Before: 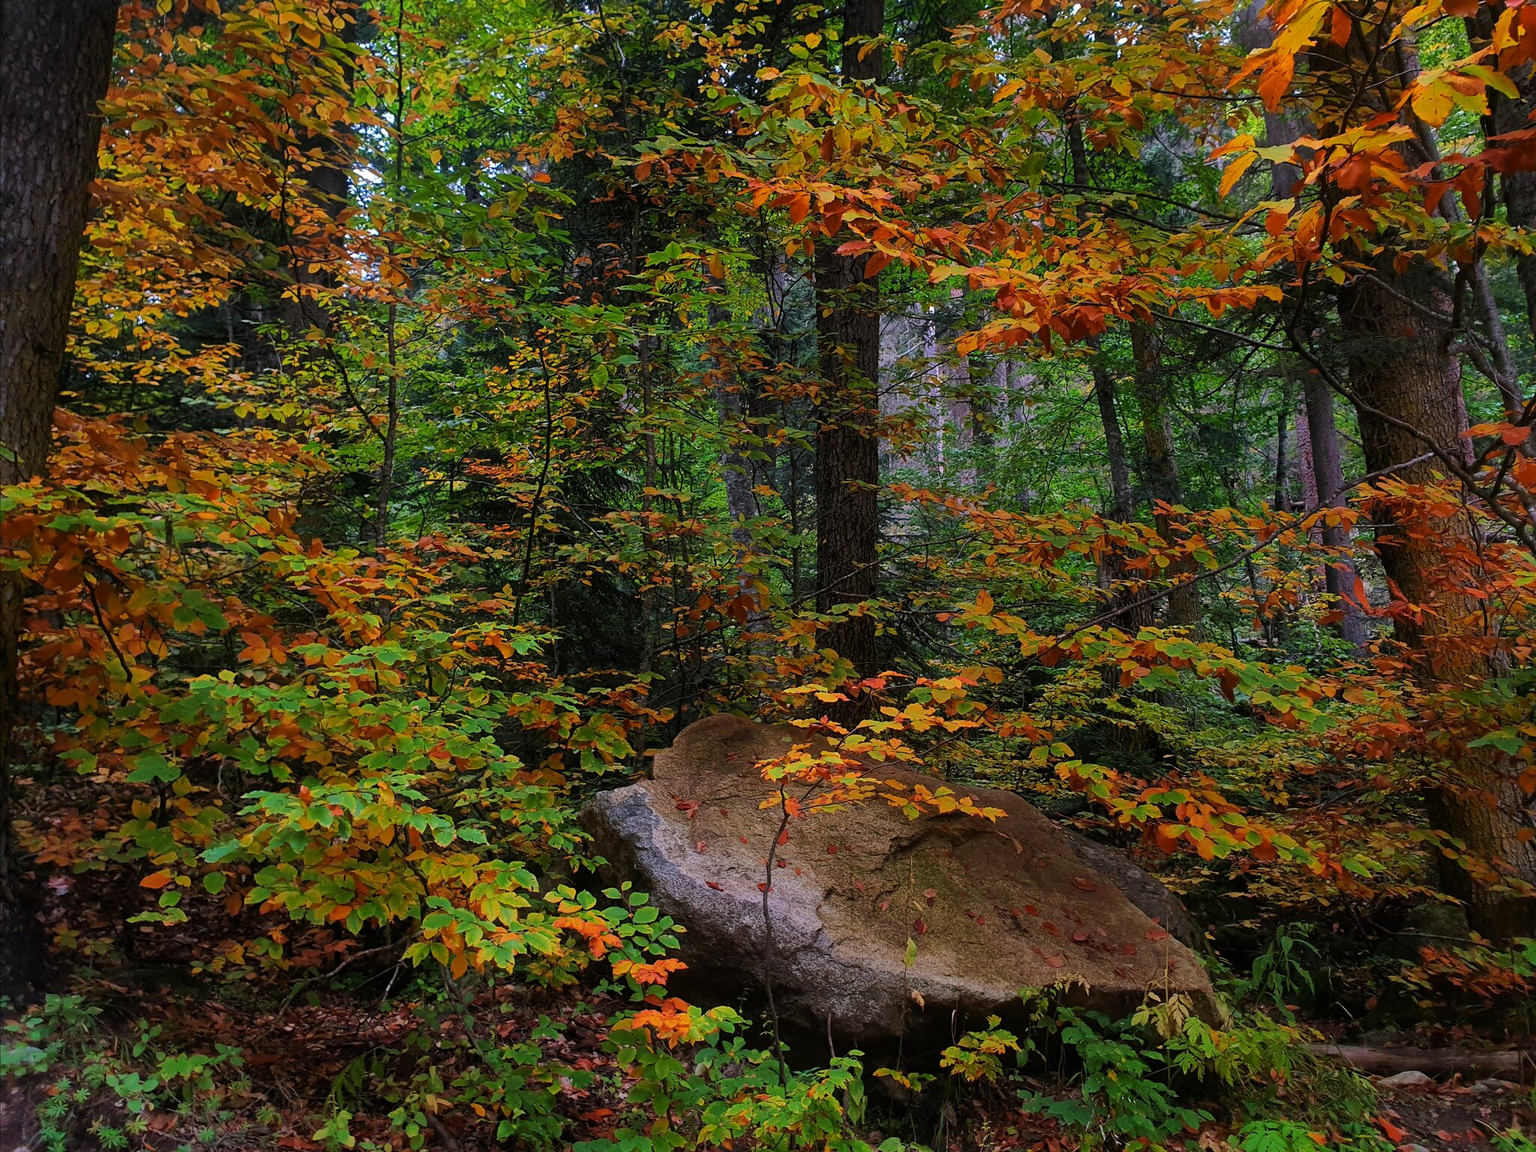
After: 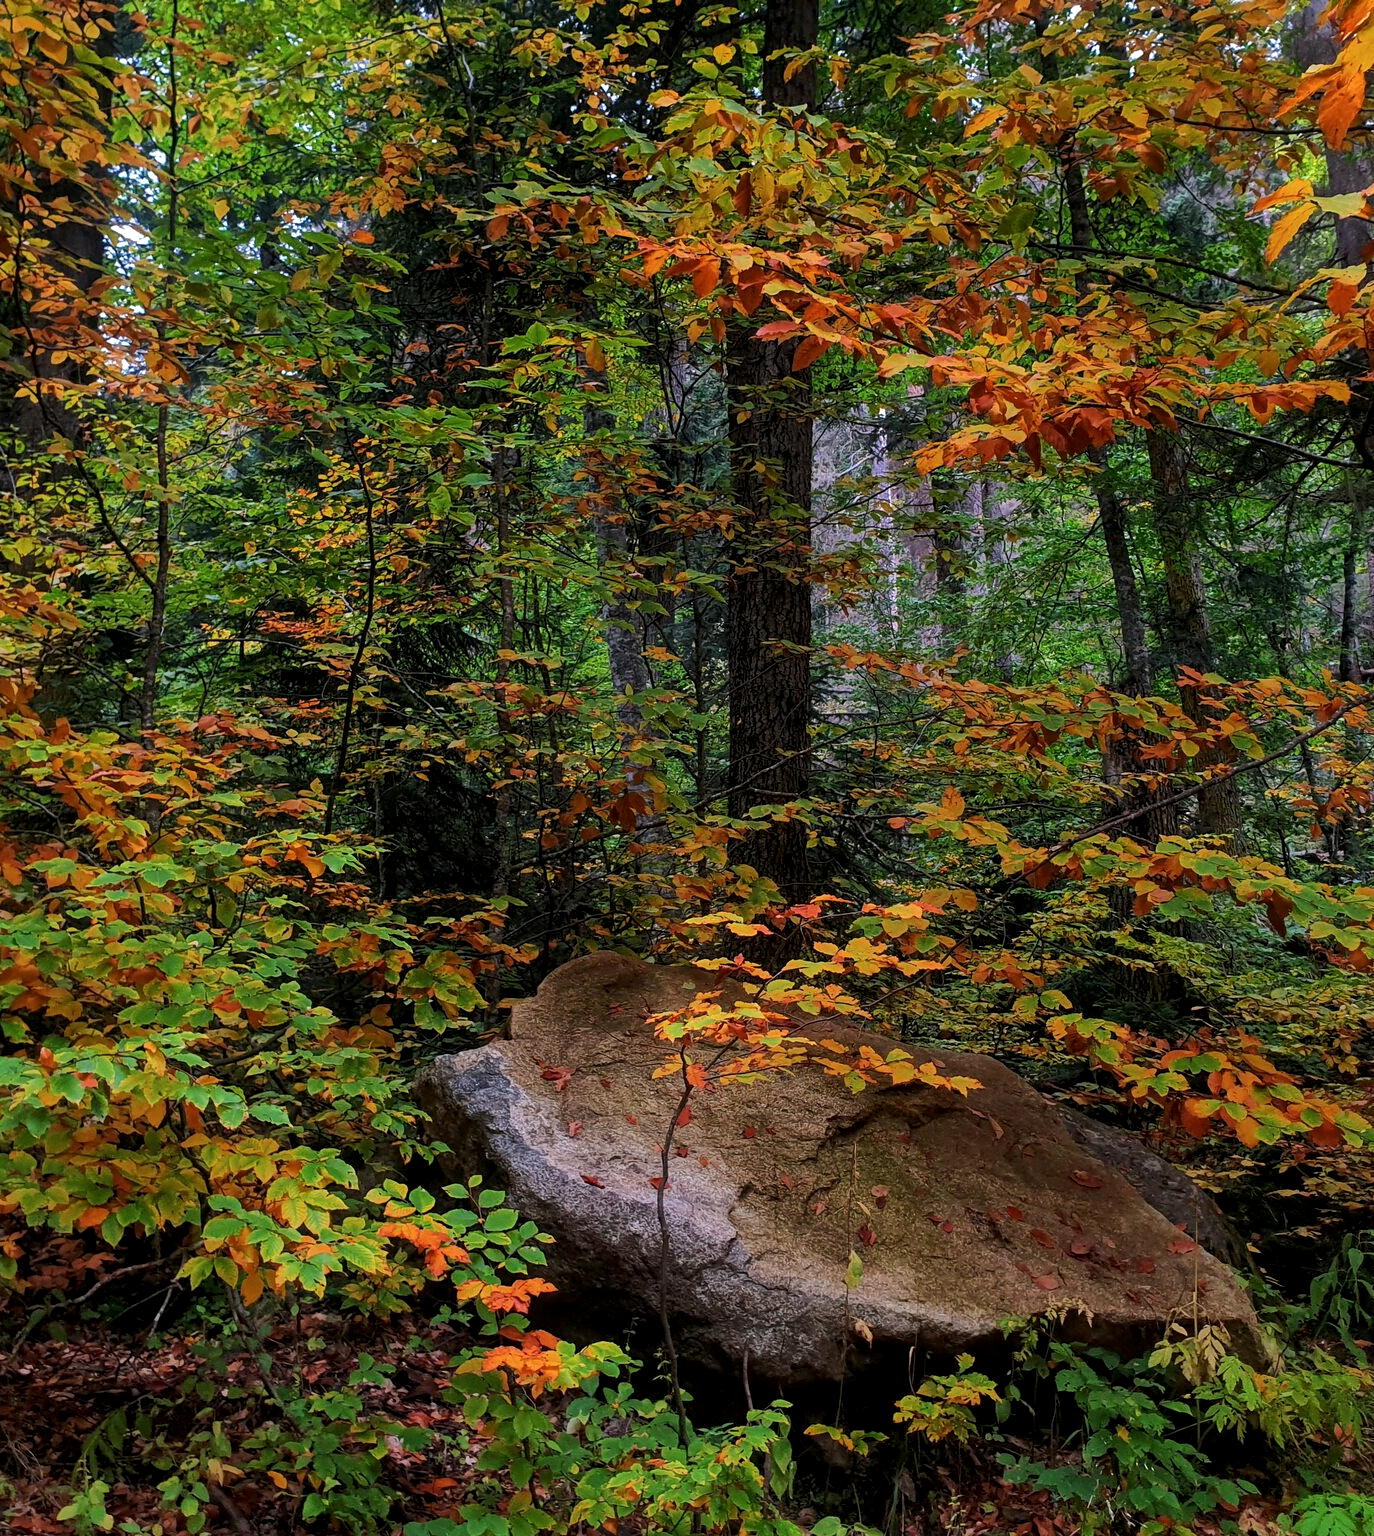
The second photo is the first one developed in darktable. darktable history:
local contrast: highlights 87%, shadows 78%
crop and rotate: left 17.585%, right 15.295%
